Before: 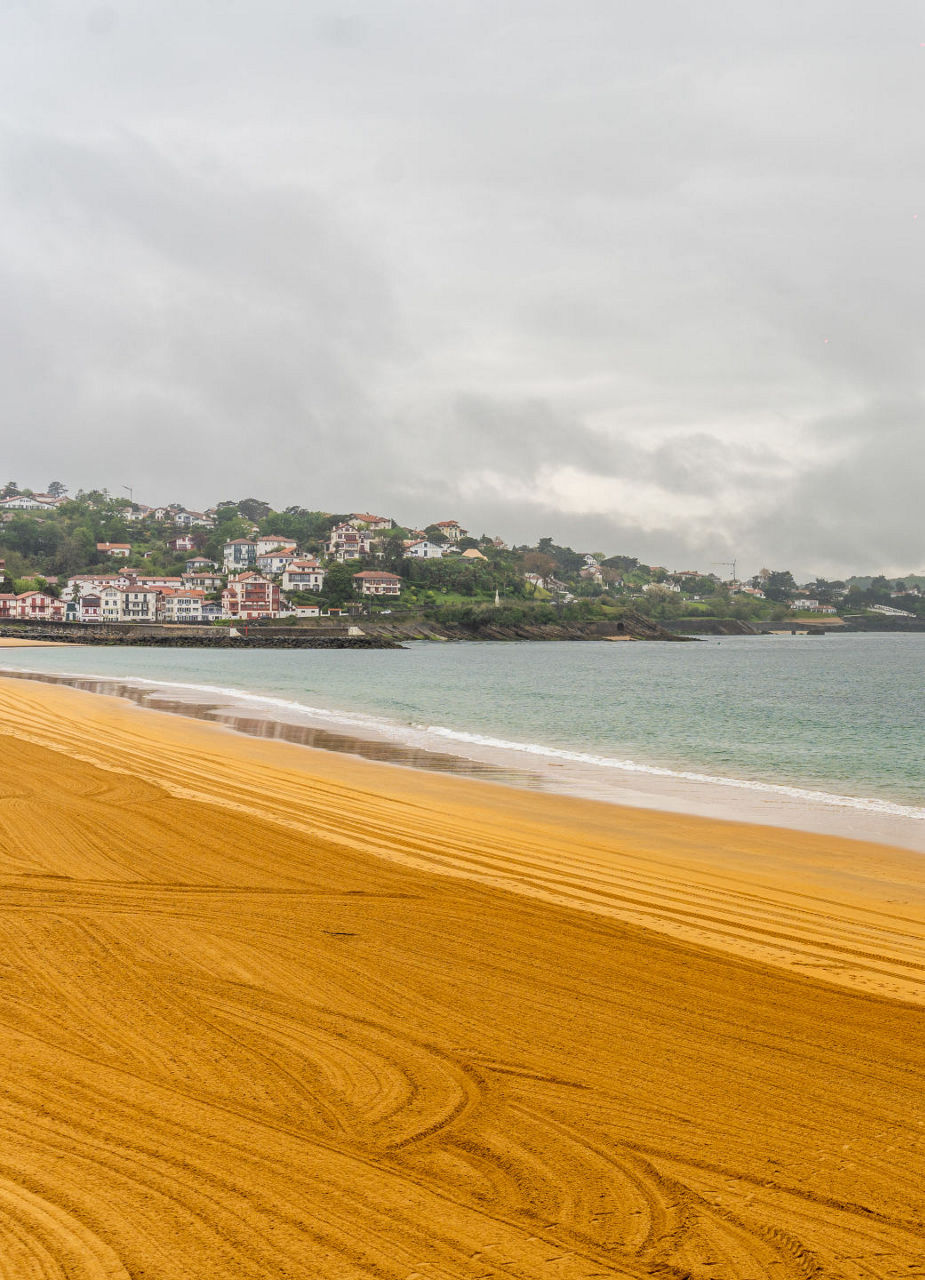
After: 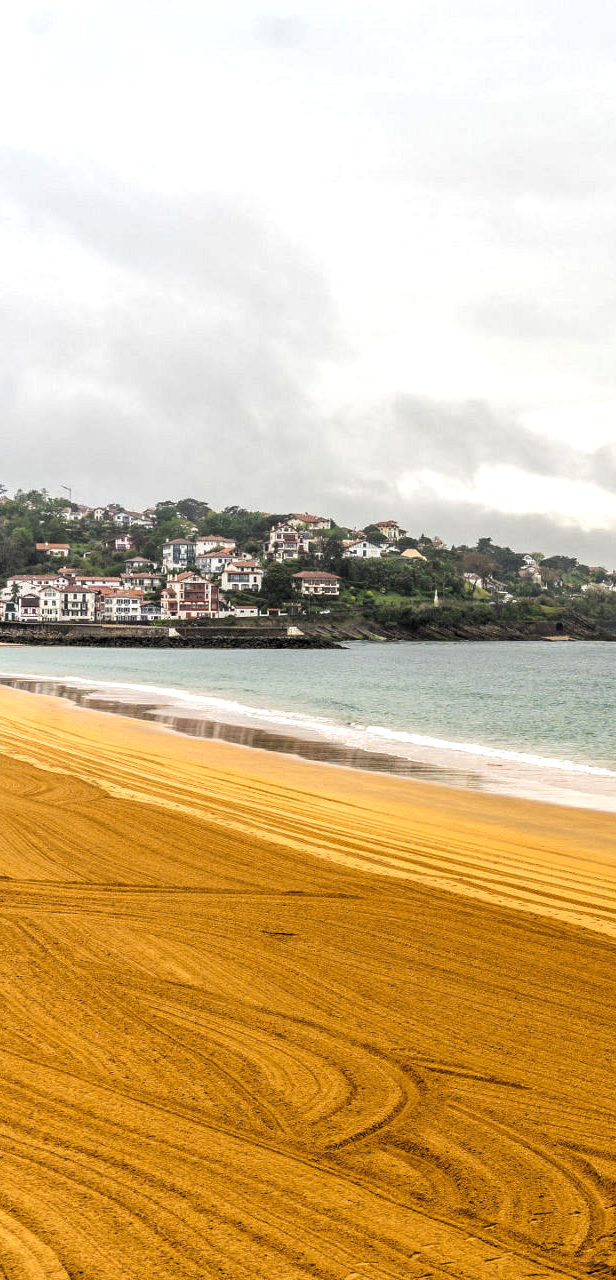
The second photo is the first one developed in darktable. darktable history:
crop and rotate: left 6.617%, right 26.717%
levels: levels [0.129, 0.519, 0.867]
